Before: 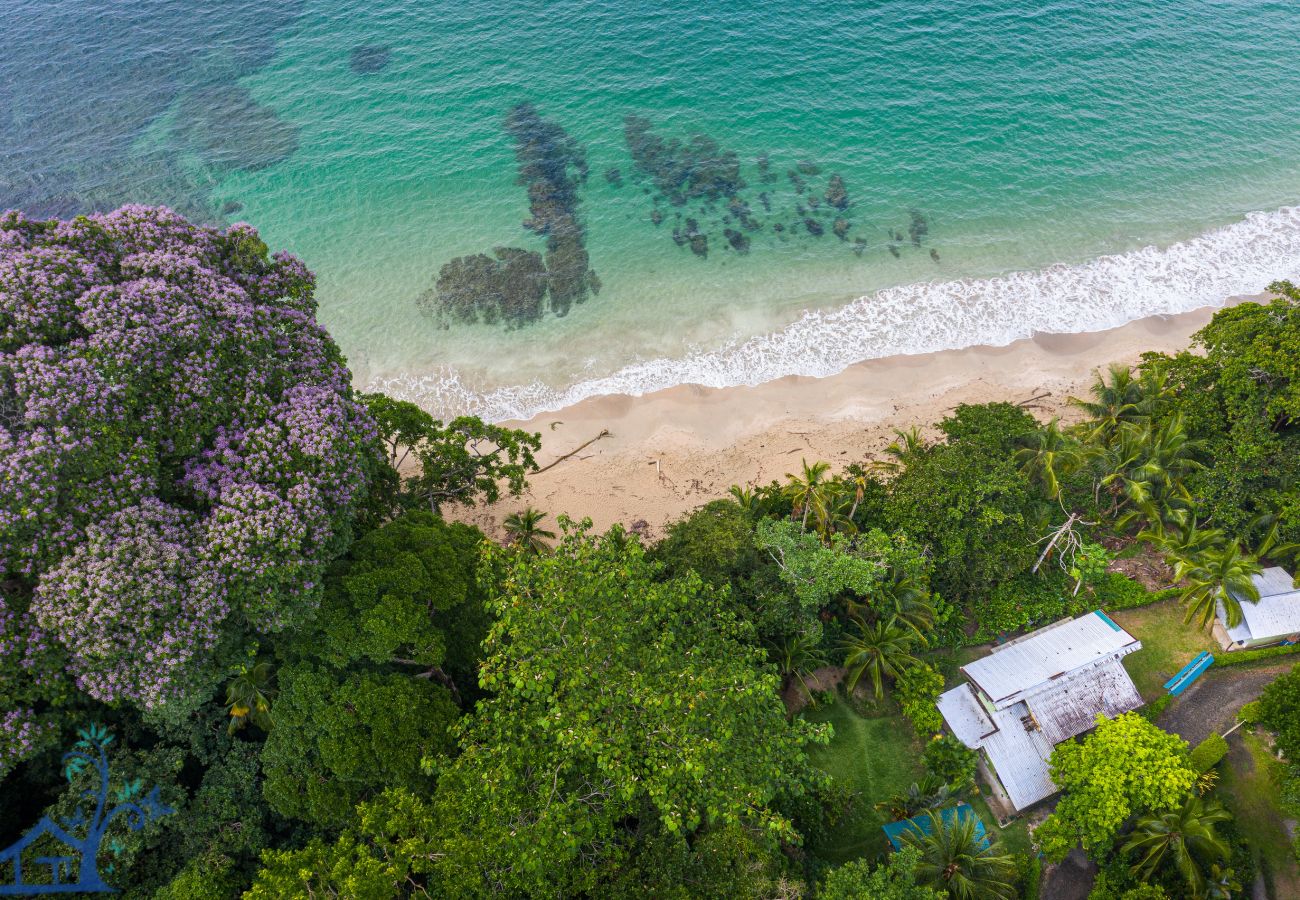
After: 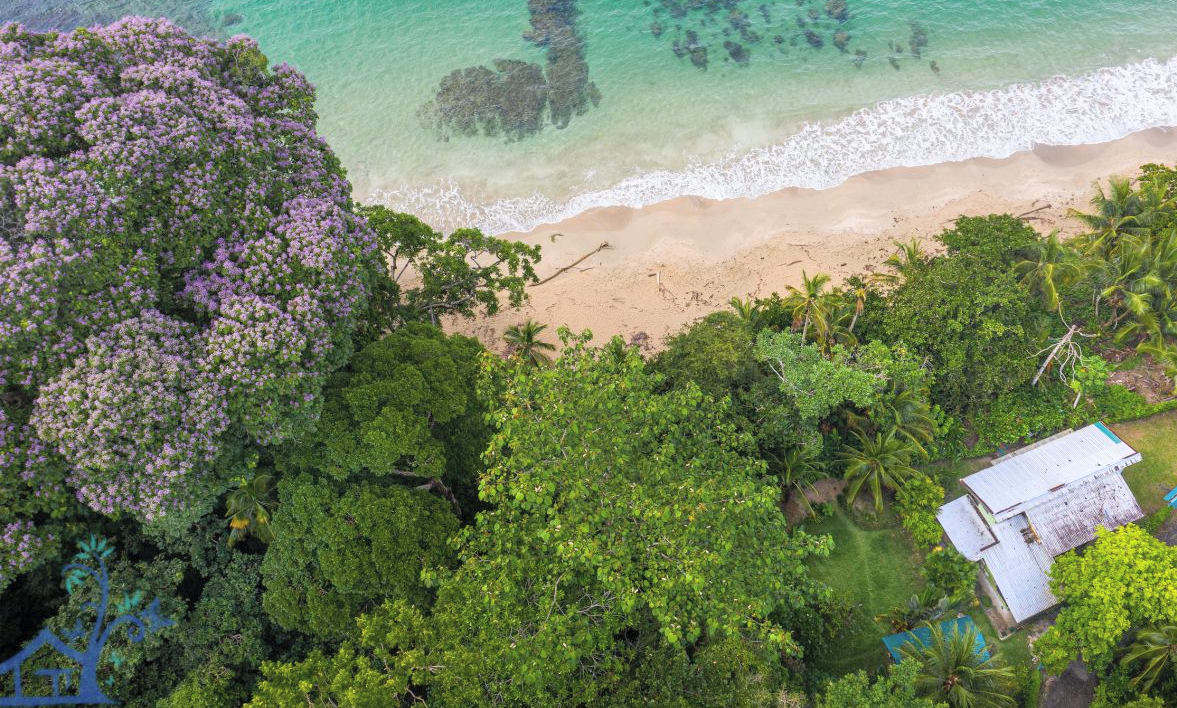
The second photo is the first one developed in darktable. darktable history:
crop: top 20.916%, right 9.437%, bottom 0.316%
contrast brightness saturation: brightness 0.15
